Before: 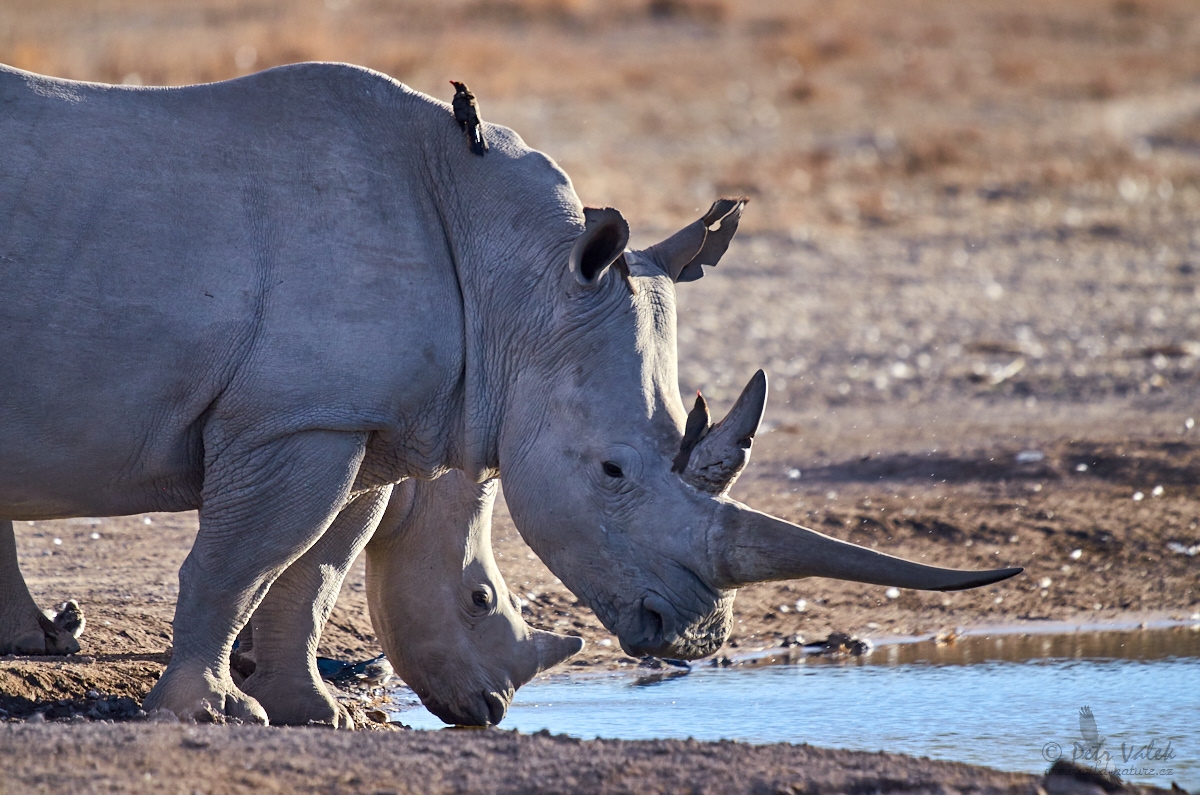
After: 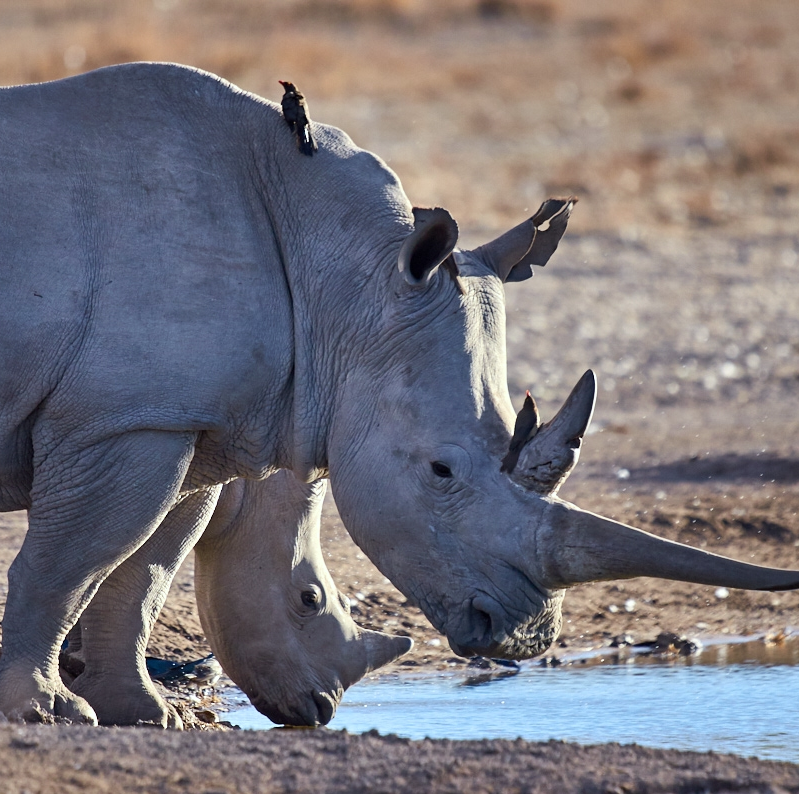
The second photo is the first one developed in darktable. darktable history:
crop and rotate: left 14.292%, right 19.041%
white balance: red 0.978, blue 0.999
tone equalizer: on, module defaults
